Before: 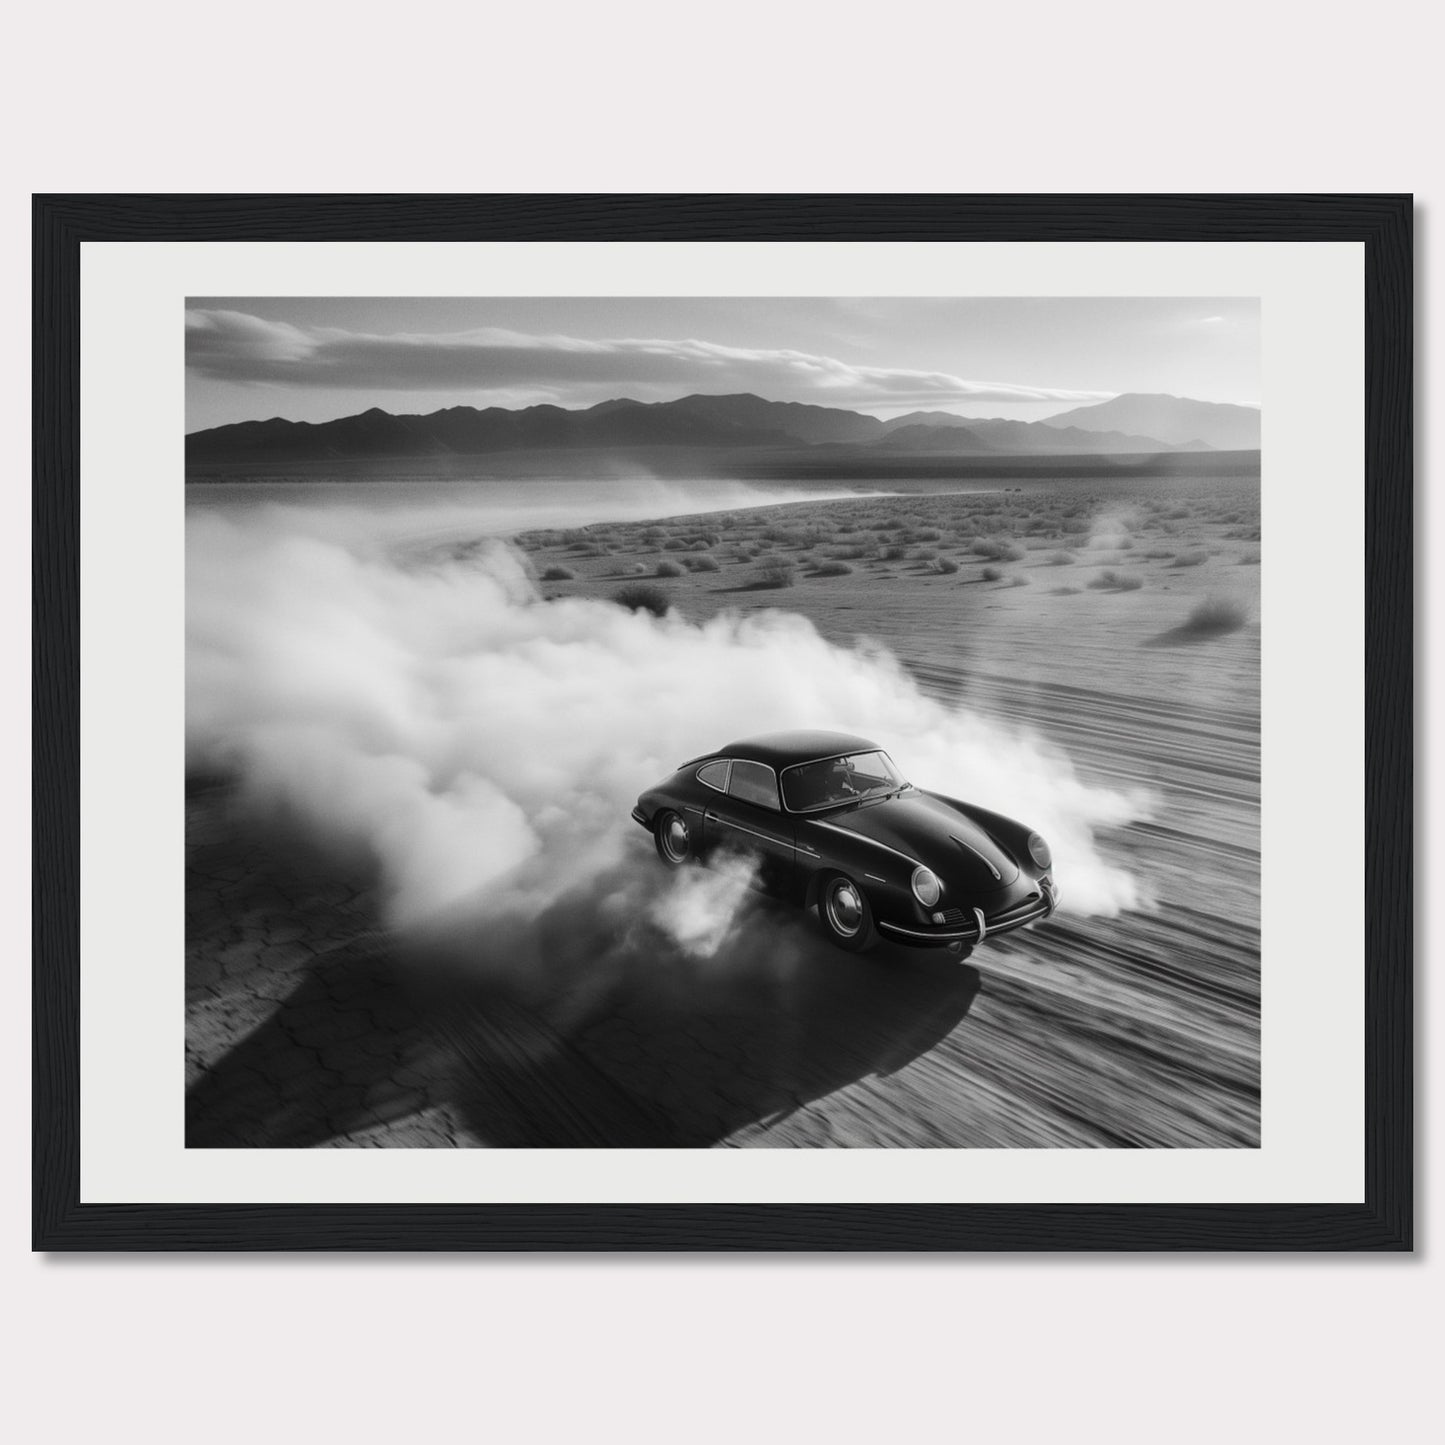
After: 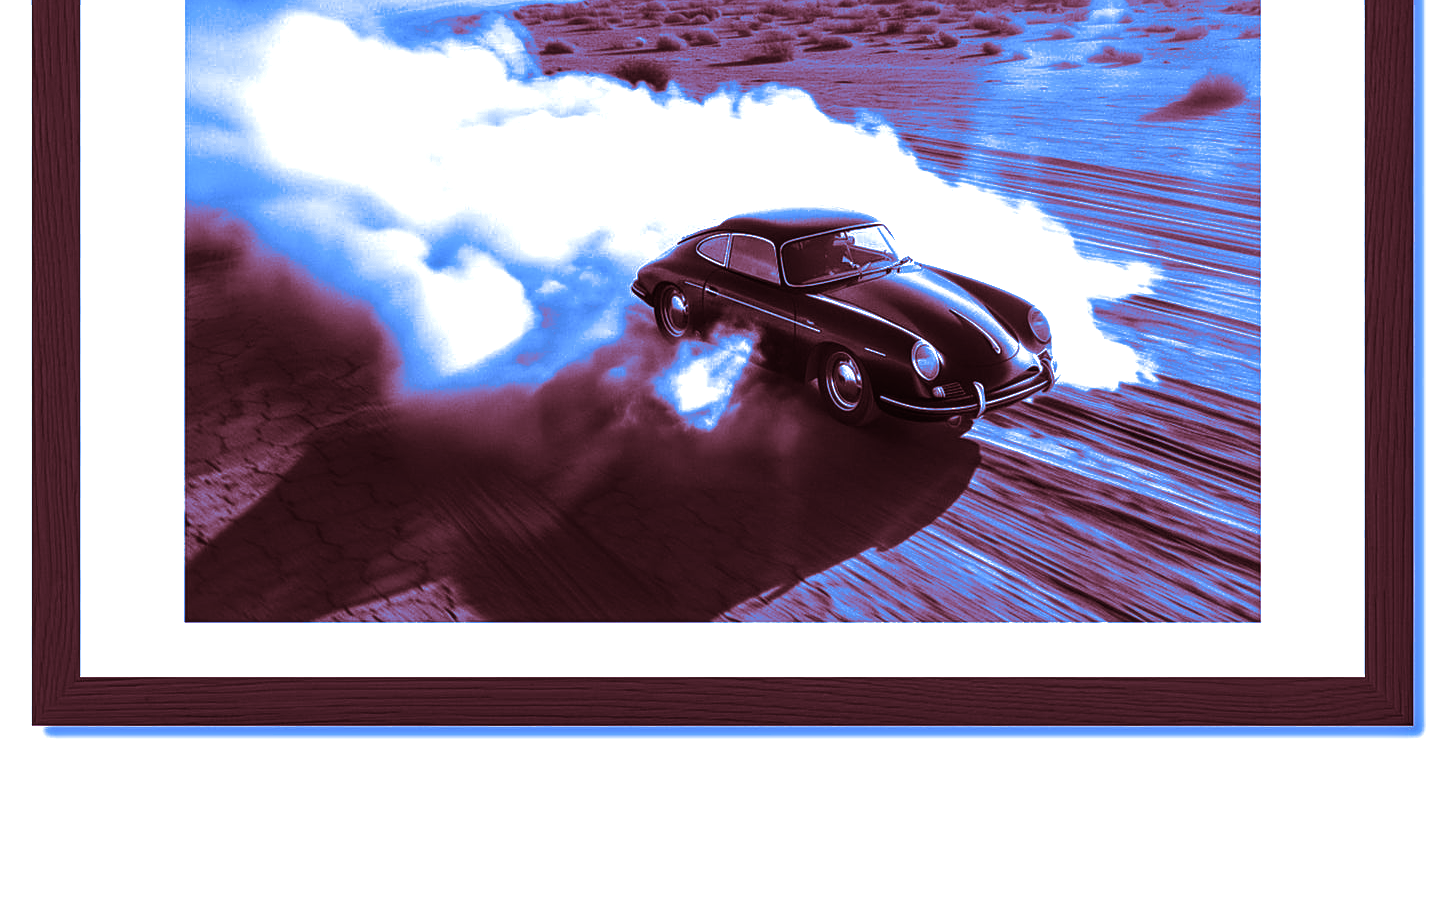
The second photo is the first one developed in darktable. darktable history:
crop and rotate: top 36.435%
color zones: curves: ch0 [(0.068, 0.464) (0.25, 0.5) (0.48, 0.508) (0.75, 0.536) (0.886, 0.476) (0.967, 0.456)]; ch1 [(0.066, 0.456) (0.25, 0.5) (0.616, 0.508) (0.746, 0.56) (0.934, 0.444)]
split-toning: highlights › saturation 0, balance -61.83
white balance: red 0.766, blue 1.537
contrast brightness saturation: contrast 0.12, brightness -0.12, saturation 0.2
local contrast: on, module defaults
sharpen: on, module defaults
exposure: compensate highlight preservation false
